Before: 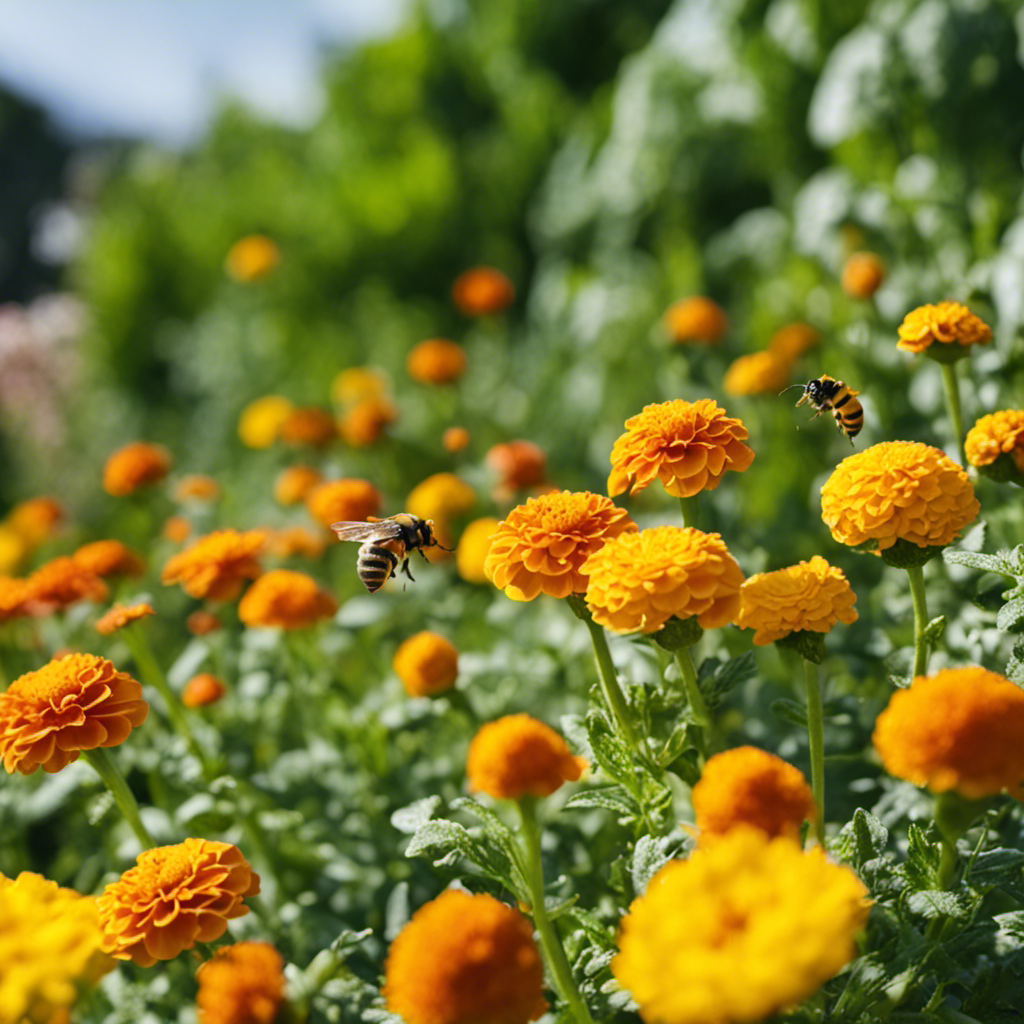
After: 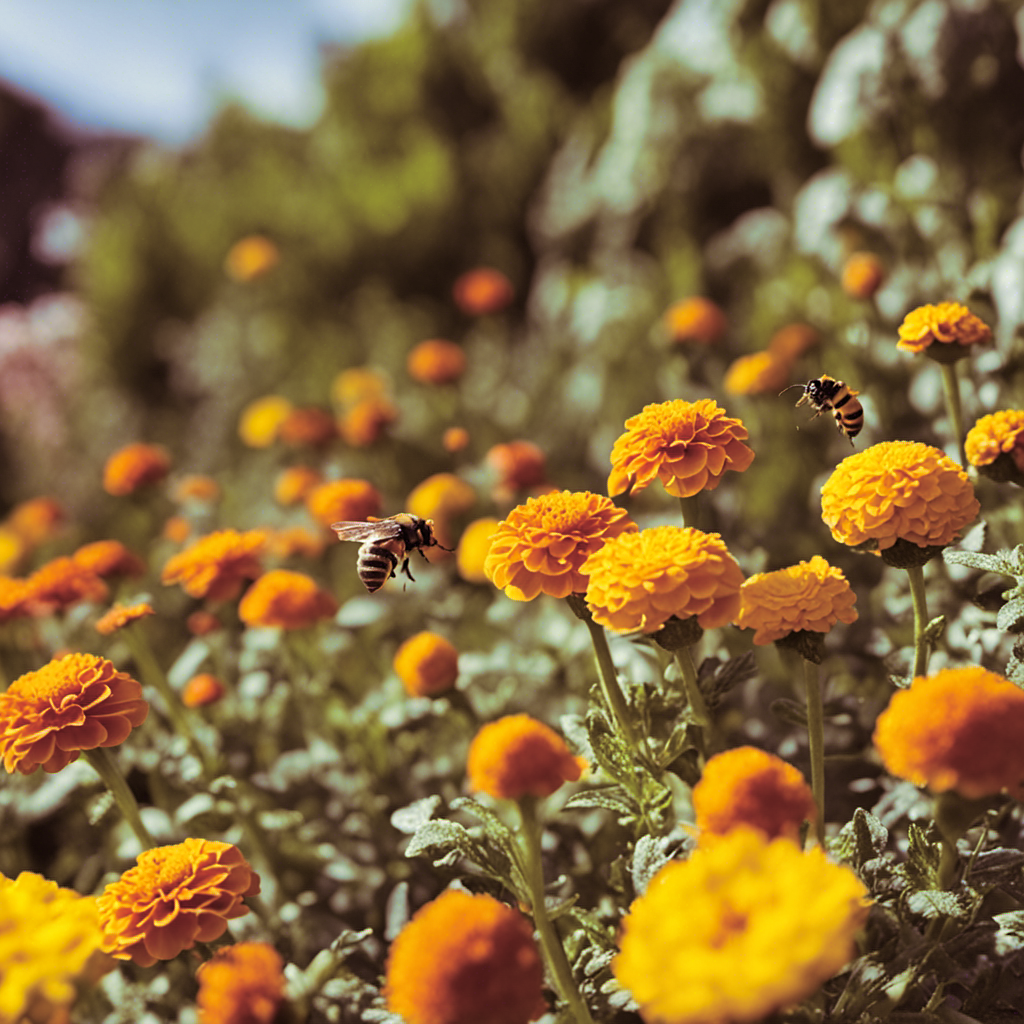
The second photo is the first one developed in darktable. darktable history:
split-toning: on, module defaults
sharpen: amount 0.2
shadows and highlights: soften with gaussian
